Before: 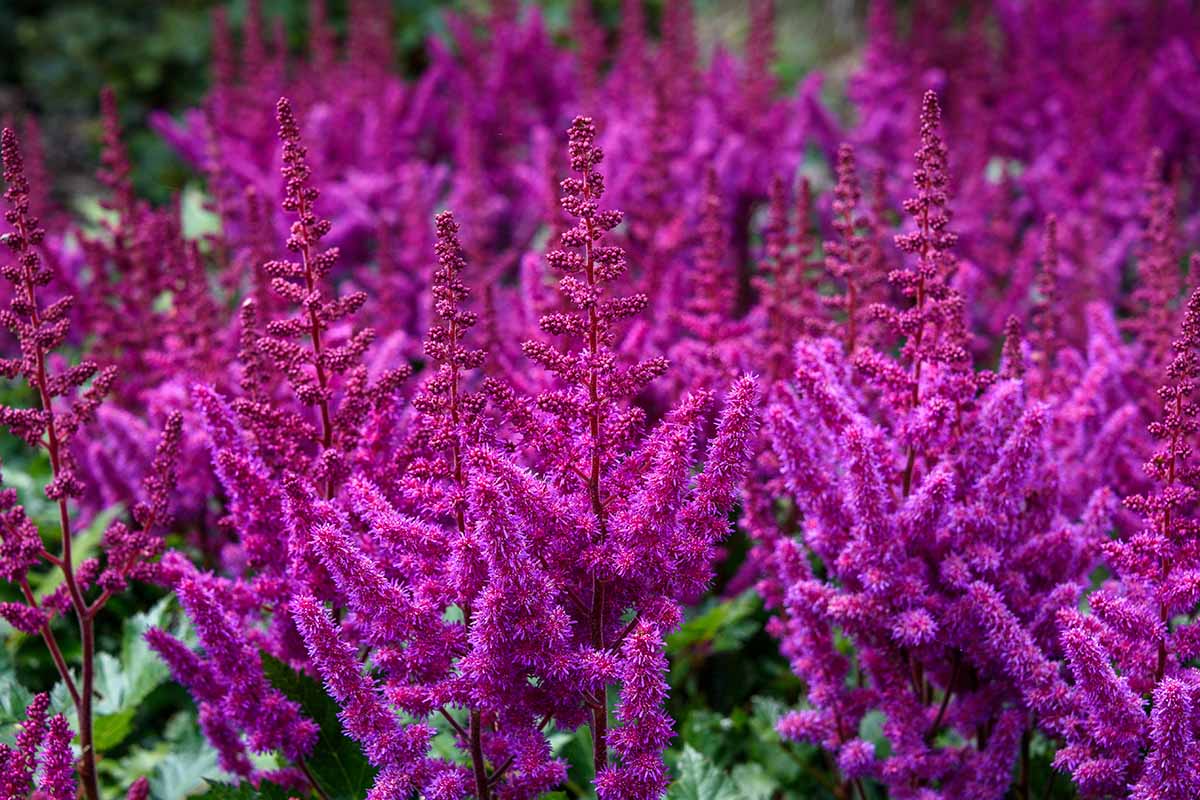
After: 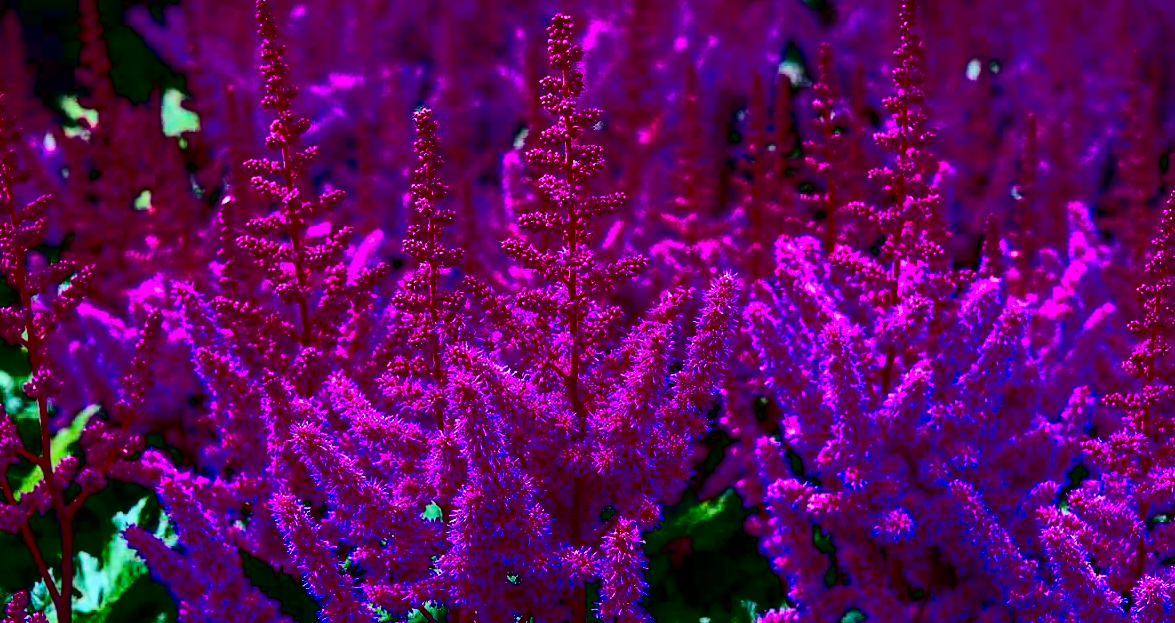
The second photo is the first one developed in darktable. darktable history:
crop and rotate: left 1.814%, top 12.818%, right 0.25%, bottom 9.225%
contrast brightness saturation: contrast 0.77, brightness -1, saturation 1
local contrast: detail 130%
color calibration: output R [1.003, 0.027, -0.041, 0], output G [-0.018, 1.043, -0.038, 0], output B [0.071, -0.086, 1.017, 0], illuminant as shot in camera, x 0.359, y 0.362, temperature 4570.54 K
